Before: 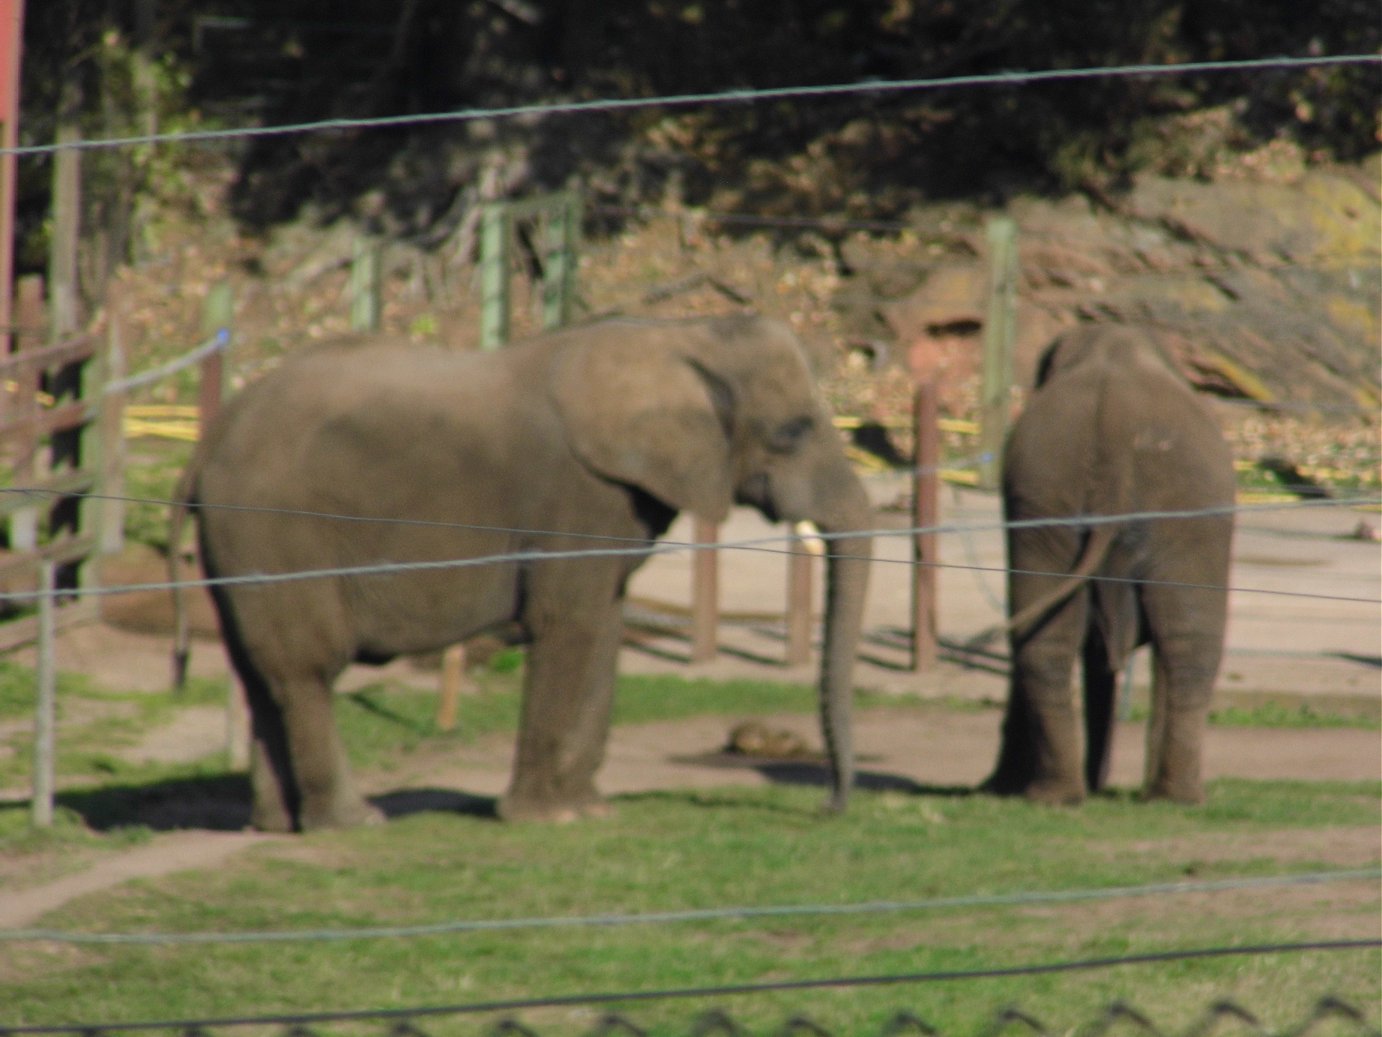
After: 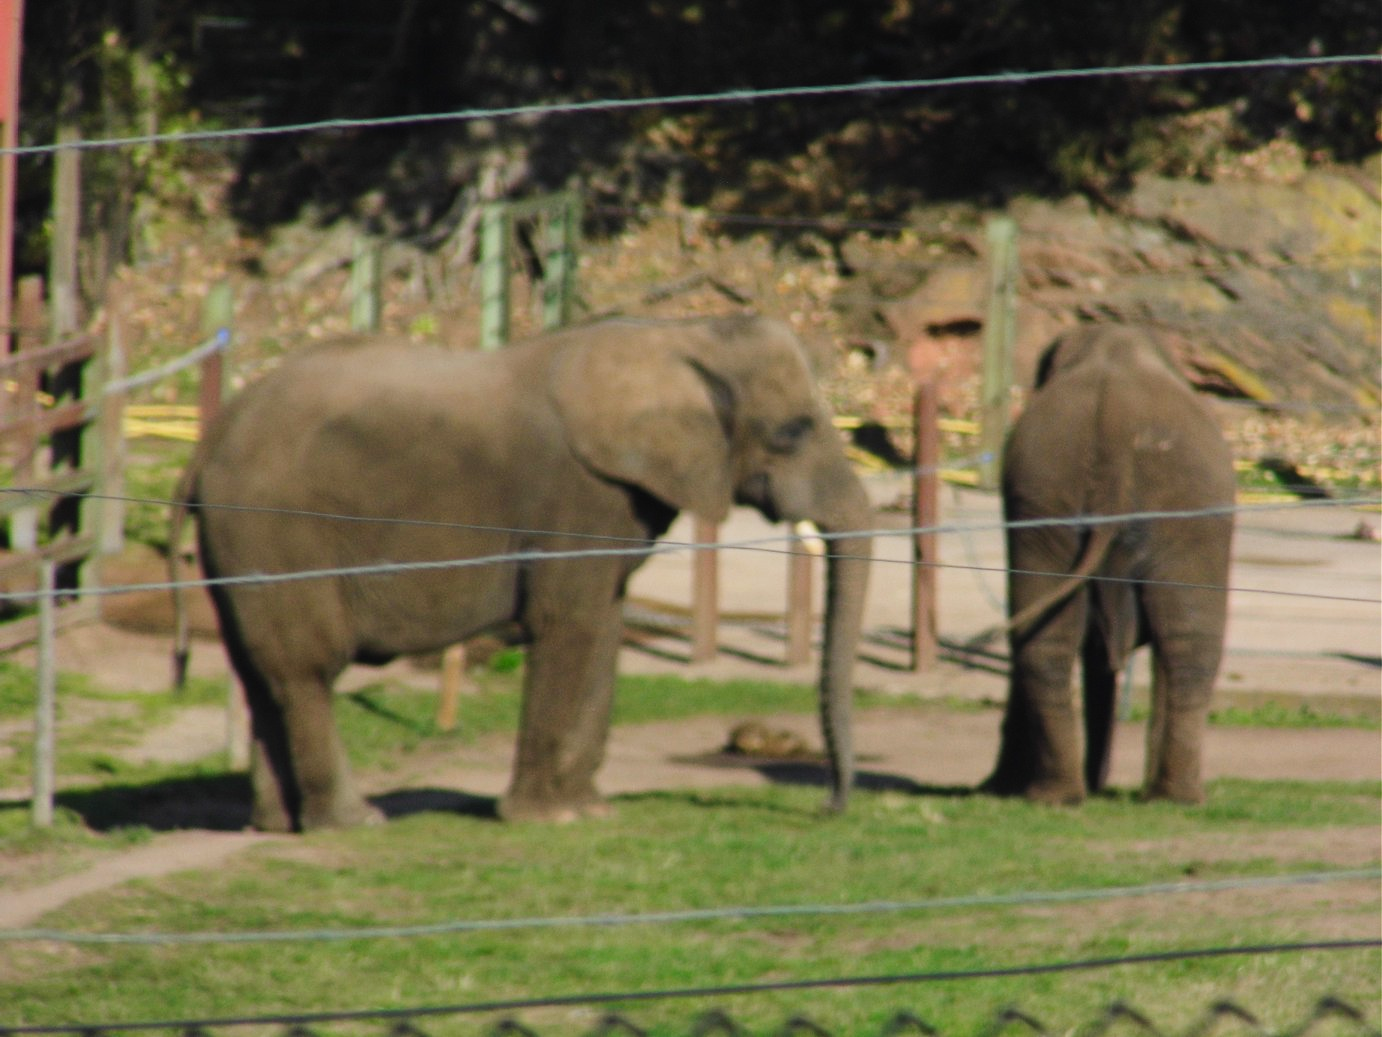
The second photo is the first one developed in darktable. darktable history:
tone curve: curves: ch0 [(0, 0.011) (0.139, 0.106) (0.295, 0.271) (0.499, 0.523) (0.739, 0.782) (0.857, 0.879) (1, 0.967)]; ch1 [(0, 0) (0.291, 0.229) (0.394, 0.365) (0.469, 0.456) (0.507, 0.504) (0.527, 0.546) (0.571, 0.614) (0.725, 0.779) (1, 1)]; ch2 [(0, 0) (0.125, 0.089) (0.35, 0.317) (0.437, 0.42) (0.502, 0.499) (0.537, 0.551) (0.613, 0.636) (1, 1)], preserve colors none
